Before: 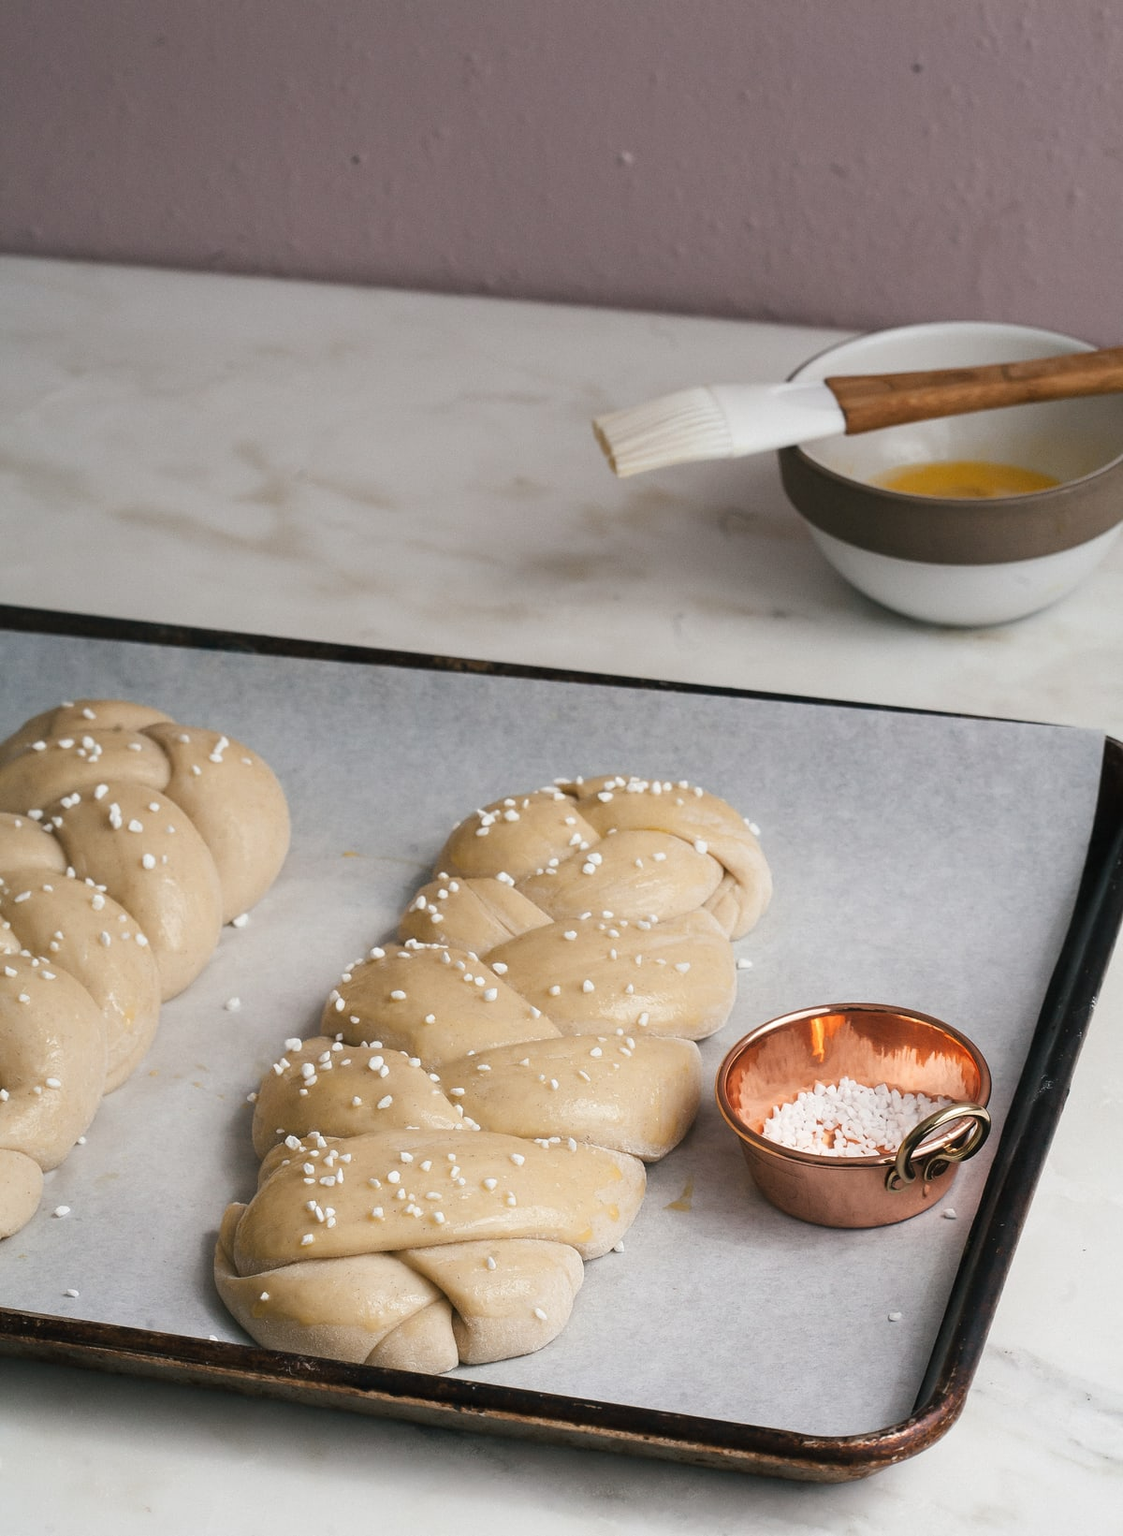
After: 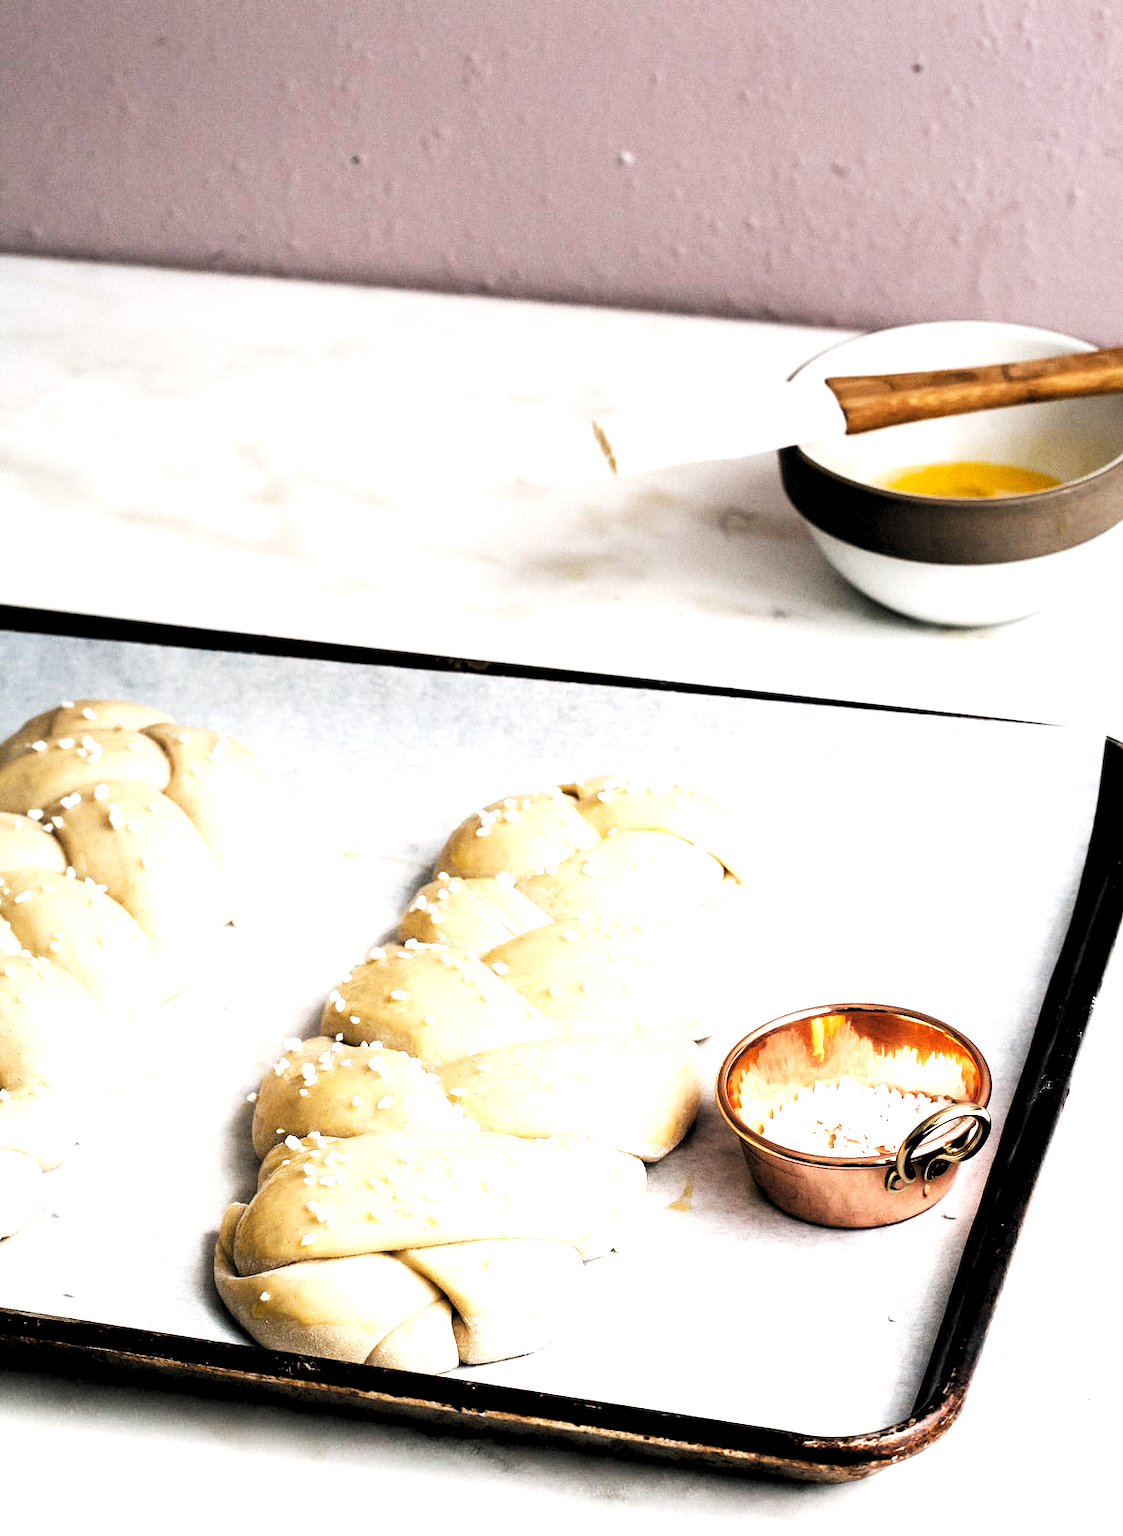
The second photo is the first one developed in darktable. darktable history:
levels: levels [0.182, 0.542, 0.902]
base curve: curves: ch0 [(0, 0) (0.007, 0.004) (0.027, 0.03) (0.046, 0.07) (0.207, 0.54) (0.442, 0.872) (0.673, 0.972) (1, 1)], preserve colors none
